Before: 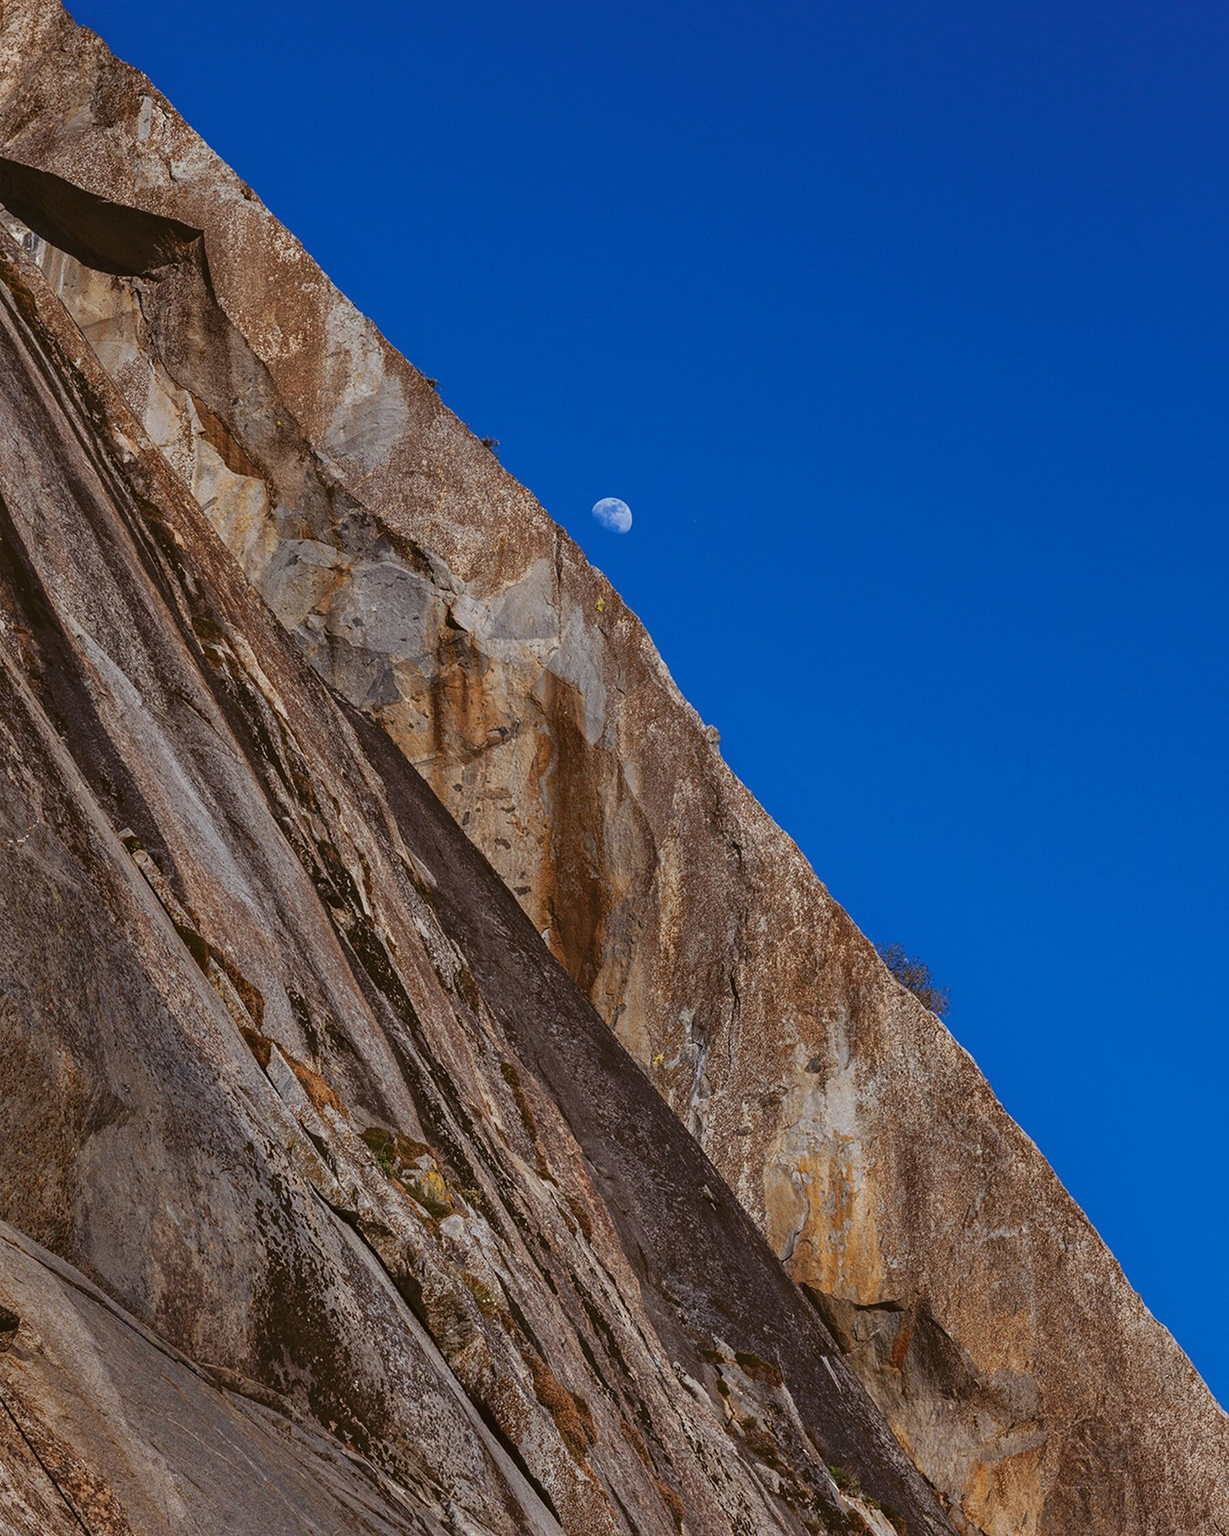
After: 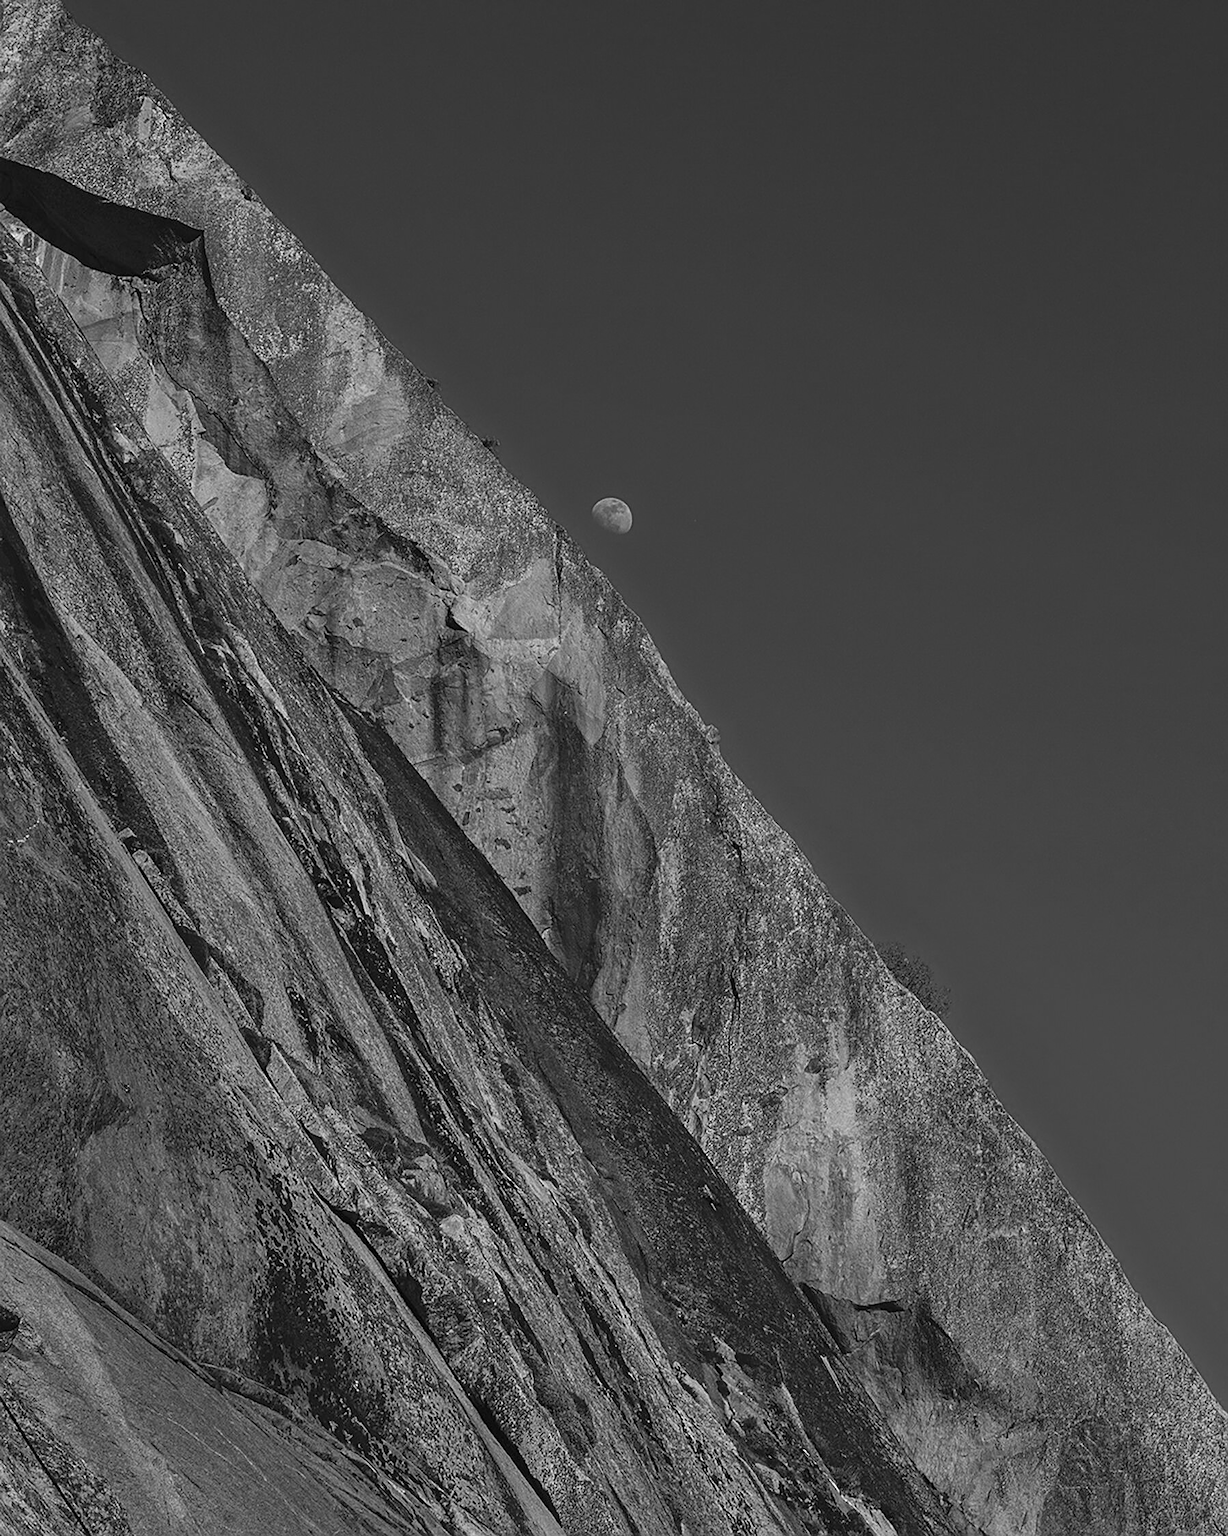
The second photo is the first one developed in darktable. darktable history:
sharpen: on, module defaults
contrast brightness saturation: saturation -0.05
monochrome: a 0, b 0, size 0.5, highlights 0.57
